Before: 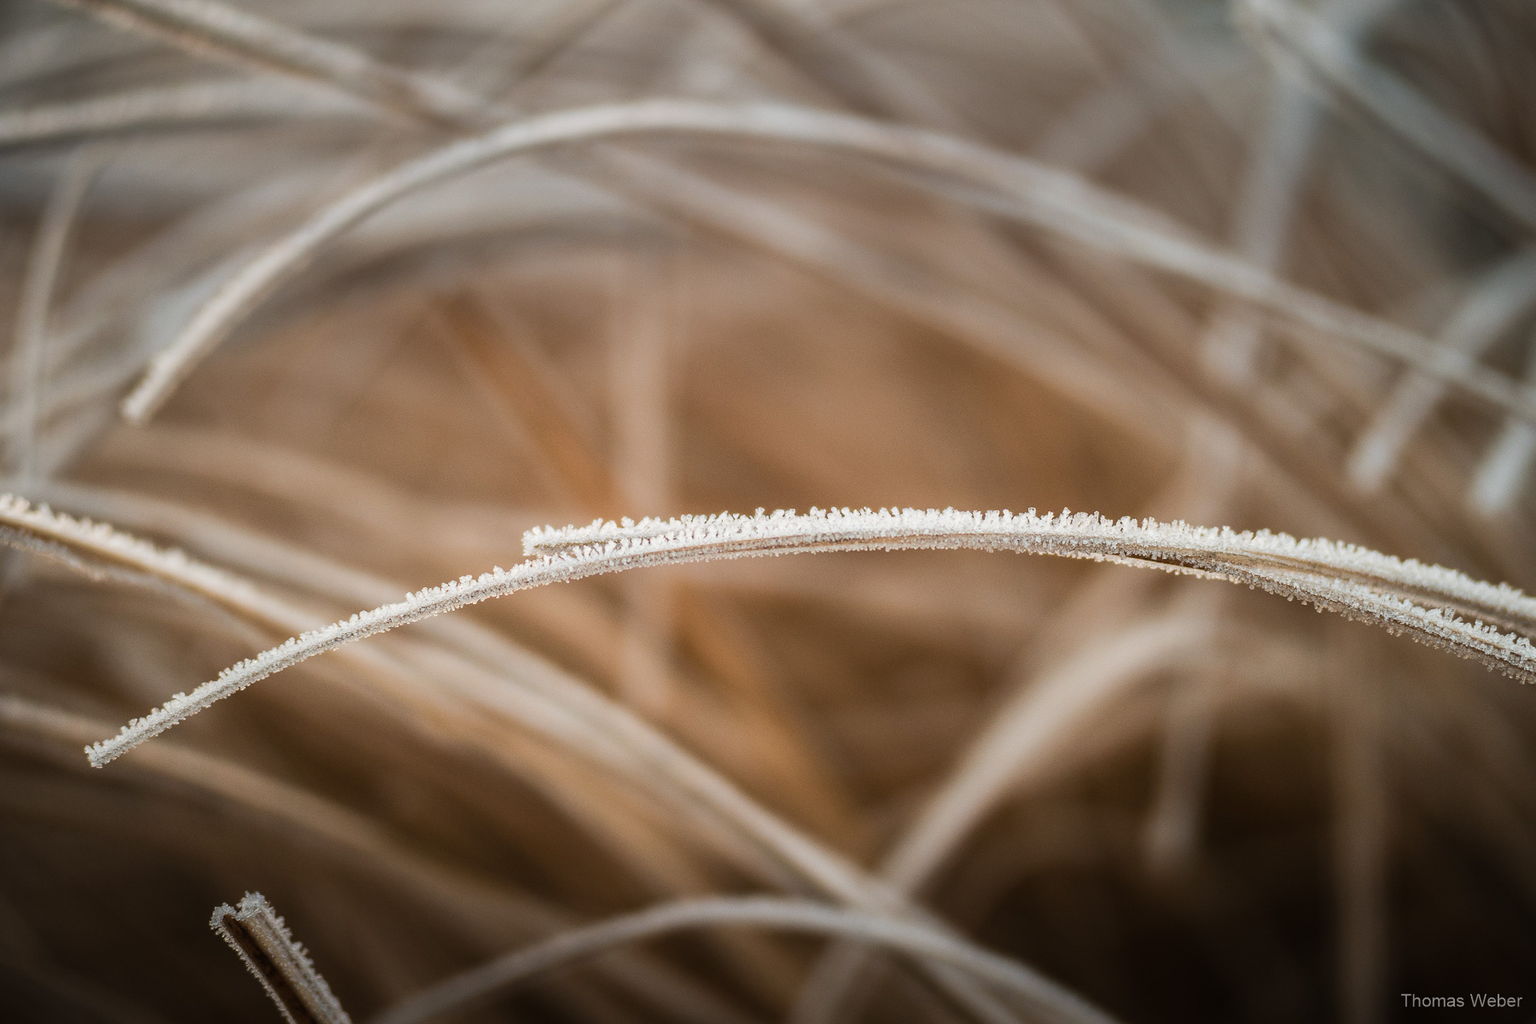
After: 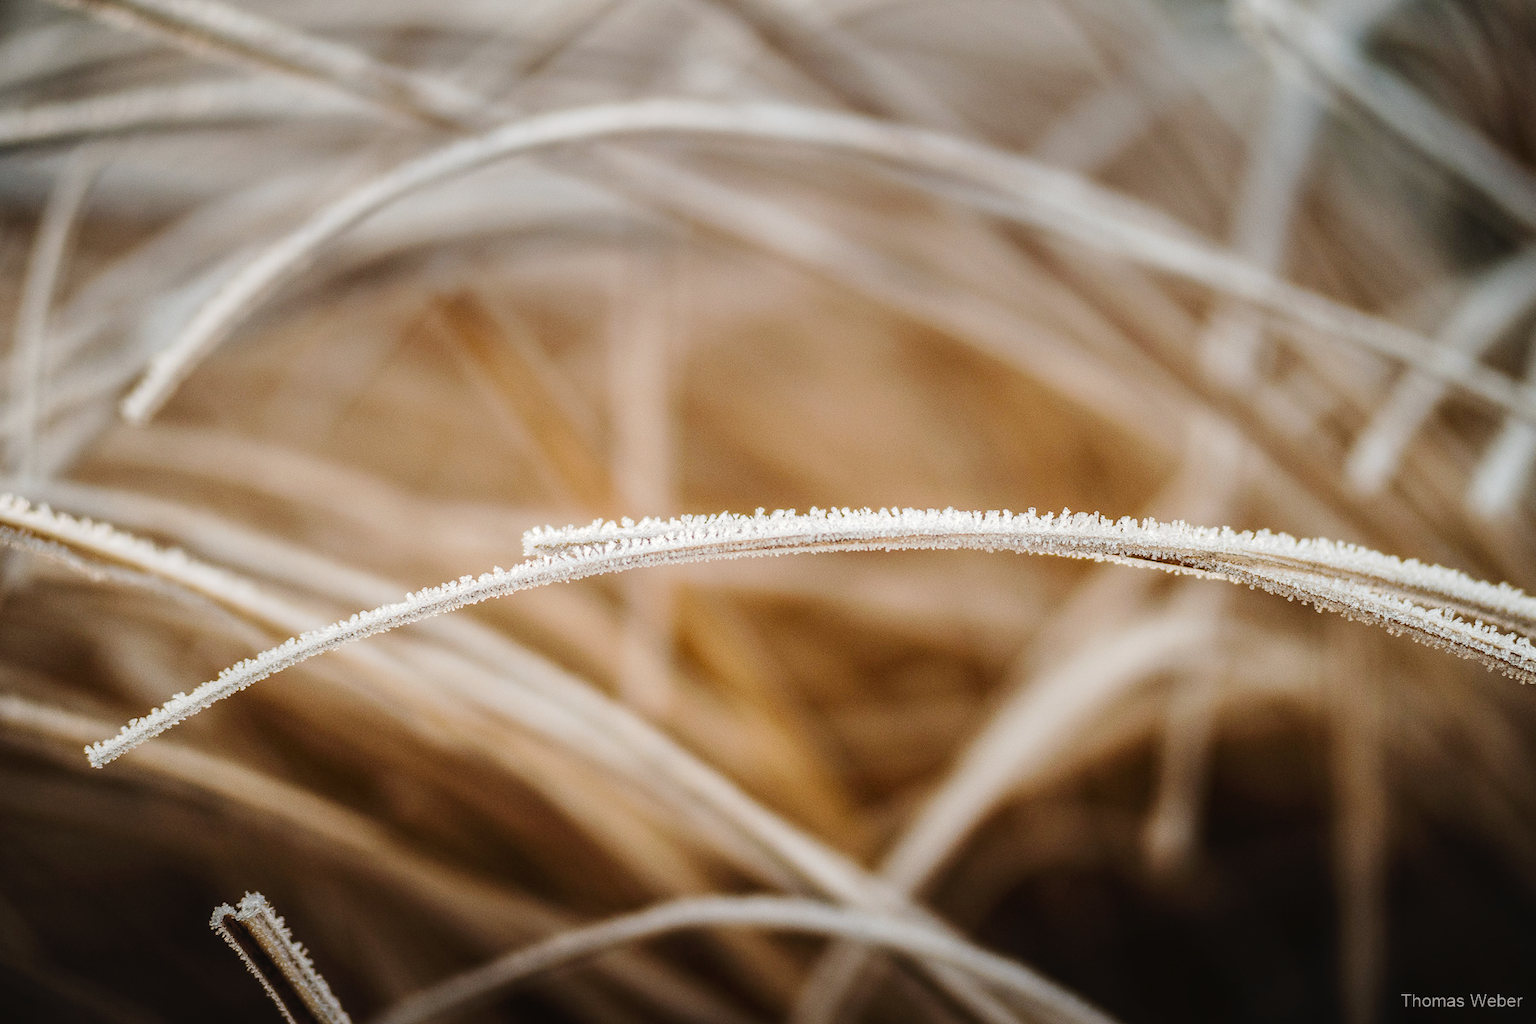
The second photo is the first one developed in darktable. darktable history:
tone curve: curves: ch0 [(0, 0) (0.003, 0.026) (0.011, 0.03) (0.025, 0.038) (0.044, 0.046) (0.069, 0.055) (0.1, 0.075) (0.136, 0.114) (0.177, 0.158) (0.224, 0.215) (0.277, 0.296) (0.335, 0.386) (0.399, 0.479) (0.468, 0.568) (0.543, 0.637) (0.623, 0.707) (0.709, 0.773) (0.801, 0.834) (0.898, 0.896) (1, 1)], preserve colors none
local contrast: on, module defaults
